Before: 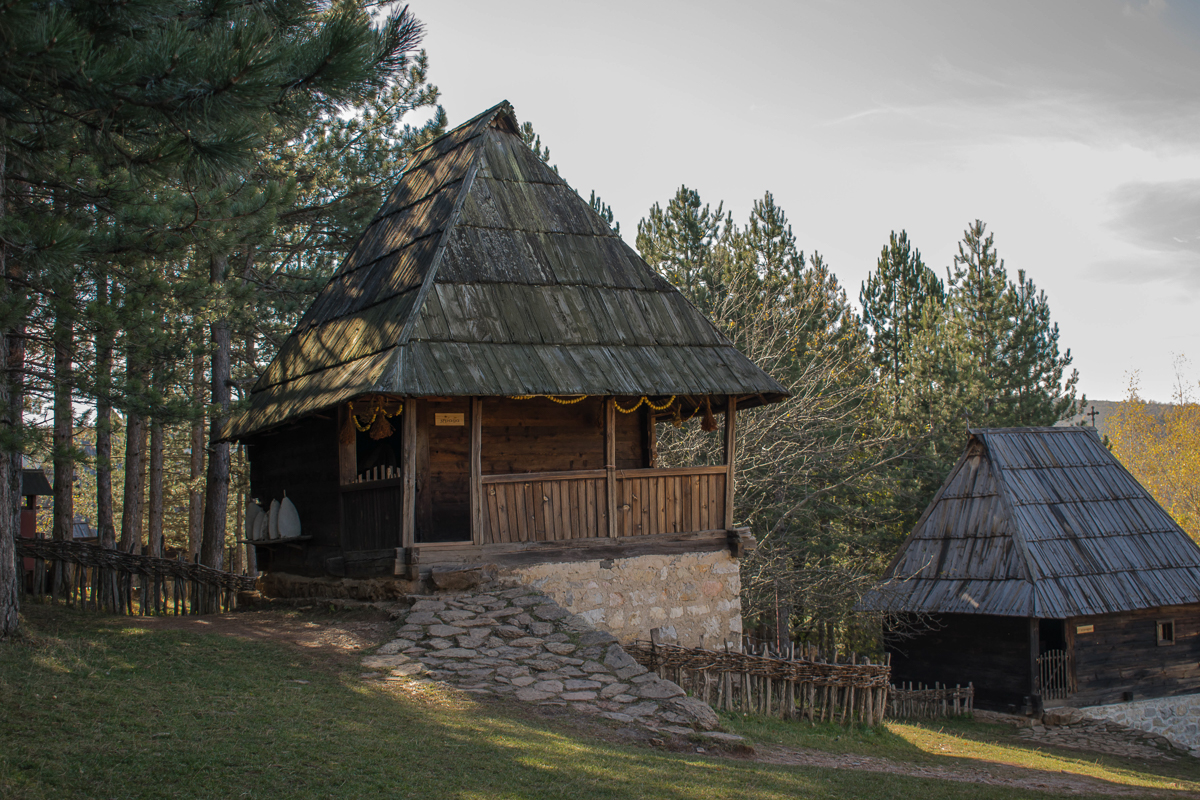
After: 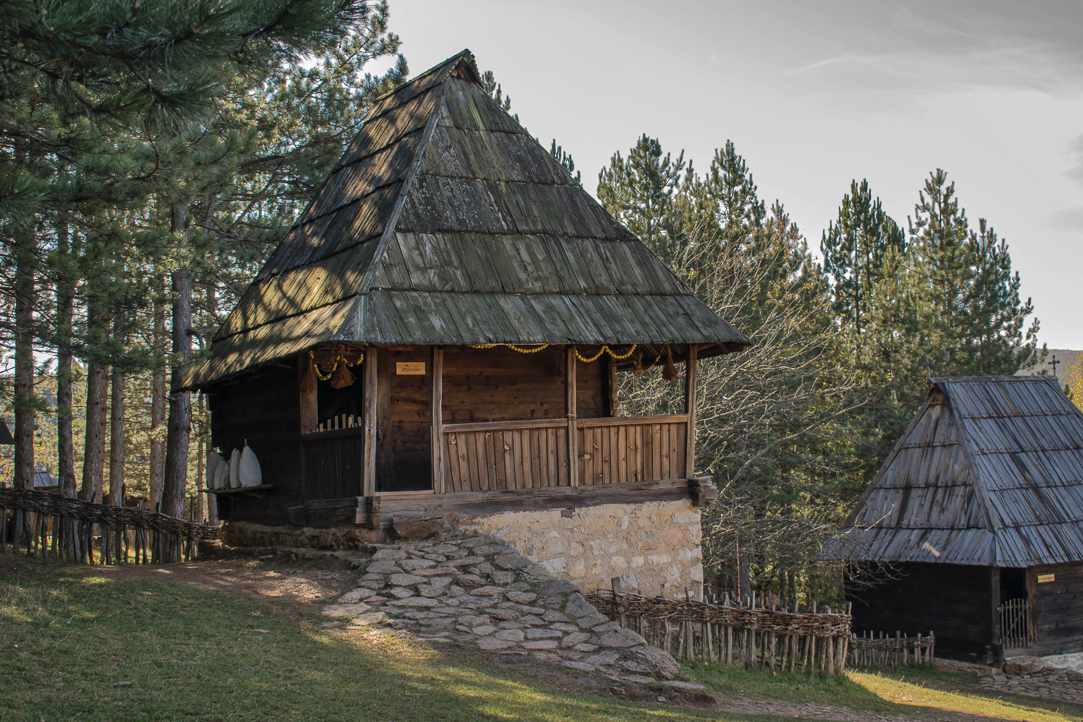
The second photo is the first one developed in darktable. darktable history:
crop: left 3.305%, top 6.436%, right 6.389%, bottom 3.258%
shadows and highlights: white point adjustment 0.05, highlights color adjustment 55.9%, soften with gaussian
